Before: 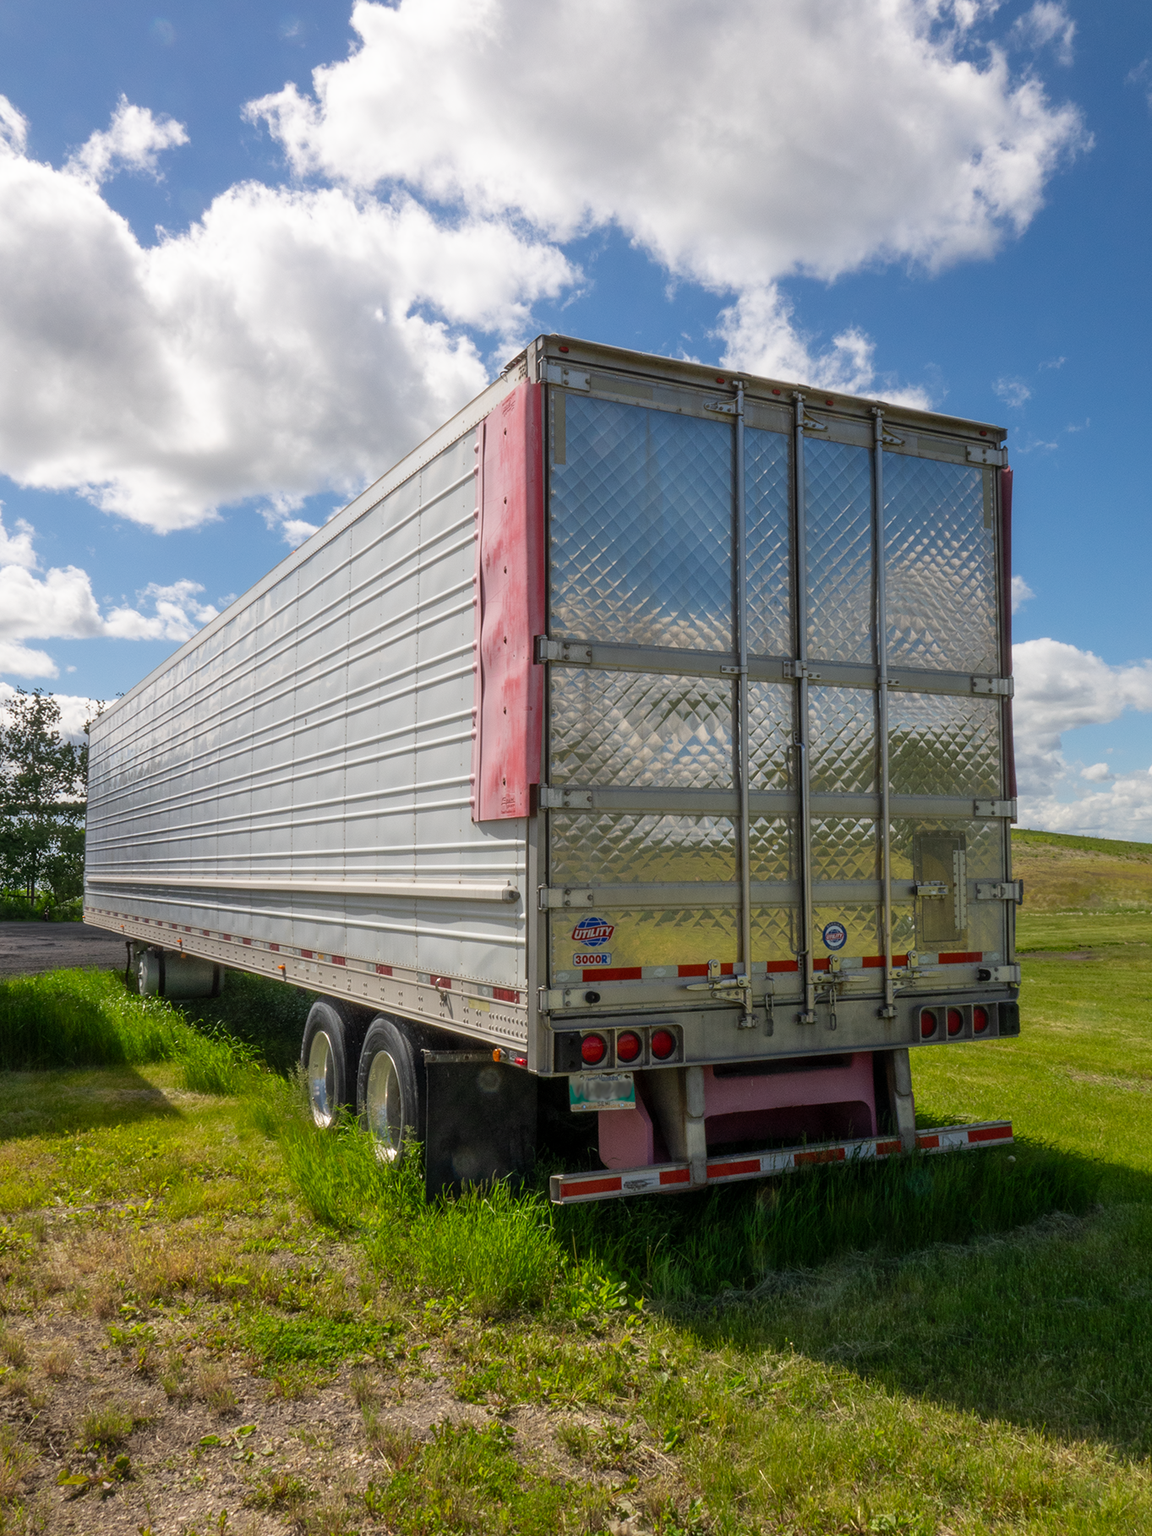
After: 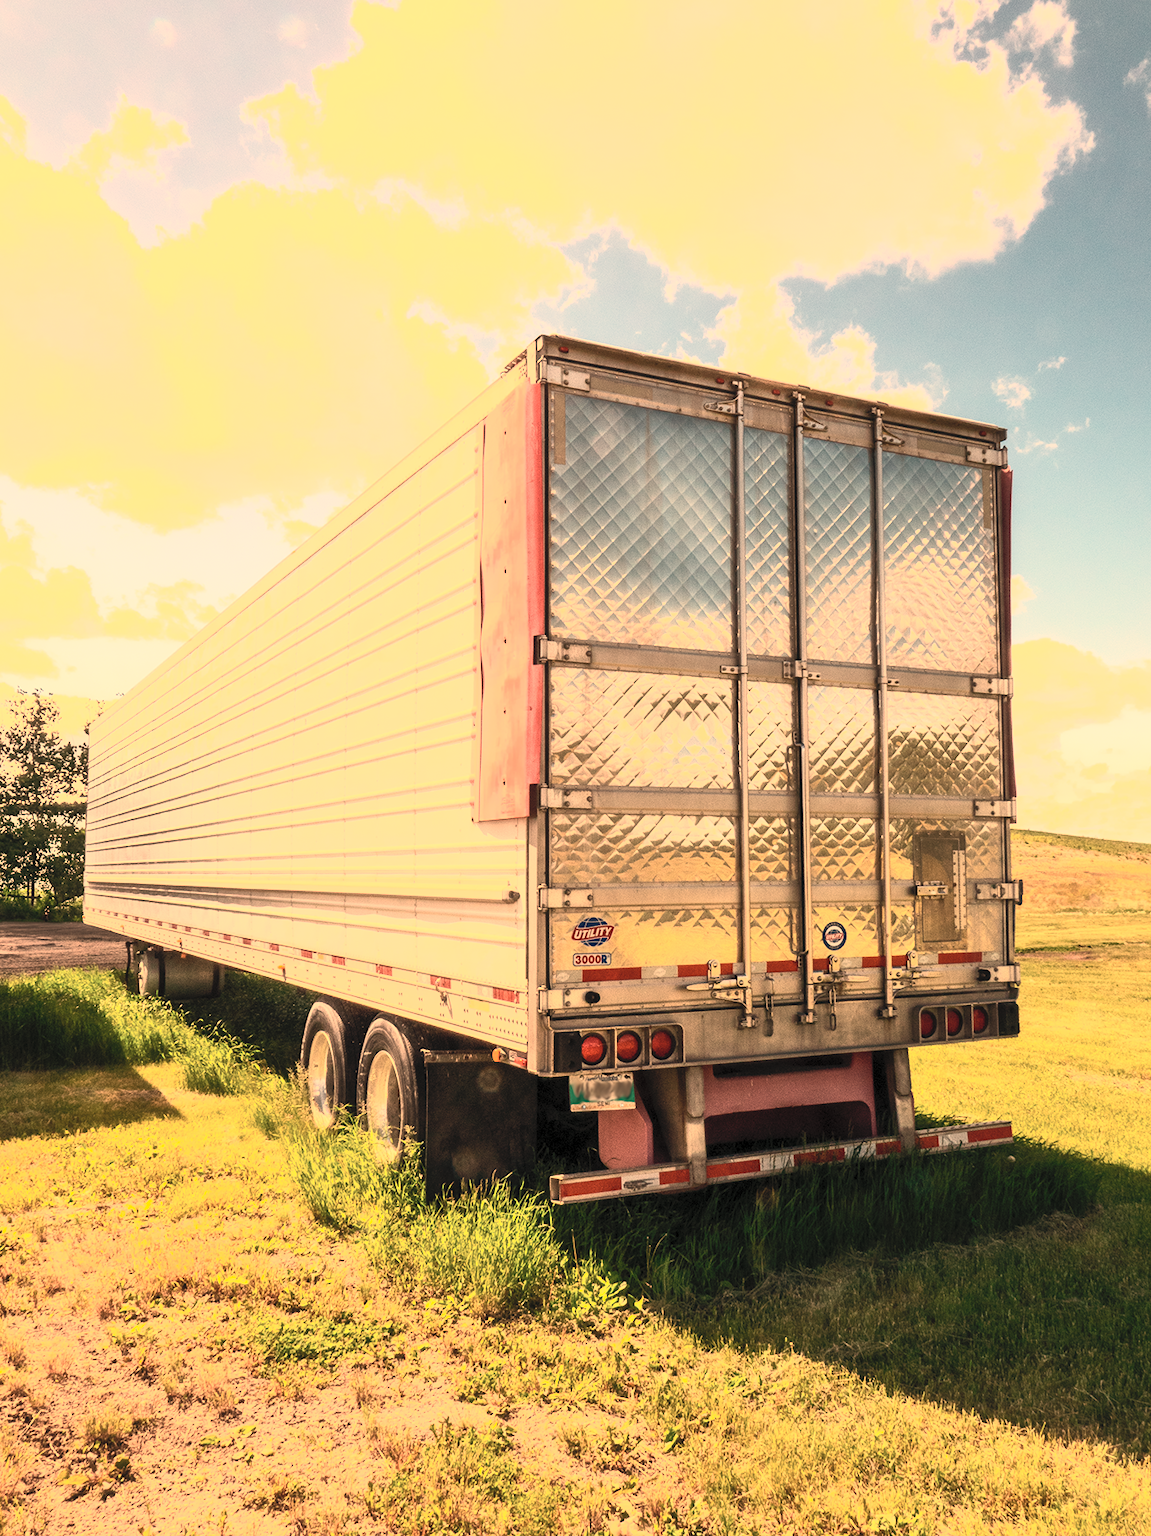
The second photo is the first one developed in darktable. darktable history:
tone equalizer: -8 EV -0.75 EV, -7 EV -0.7 EV, -6 EV -0.6 EV, -5 EV -0.4 EV, -3 EV 0.4 EV, -2 EV 0.6 EV, -1 EV 0.7 EV, +0 EV 0.75 EV, edges refinement/feathering 500, mask exposure compensation -1.57 EV, preserve details no
contrast brightness saturation: contrast 0.39, brightness 0.53
white balance: red 1.467, blue 0.684
